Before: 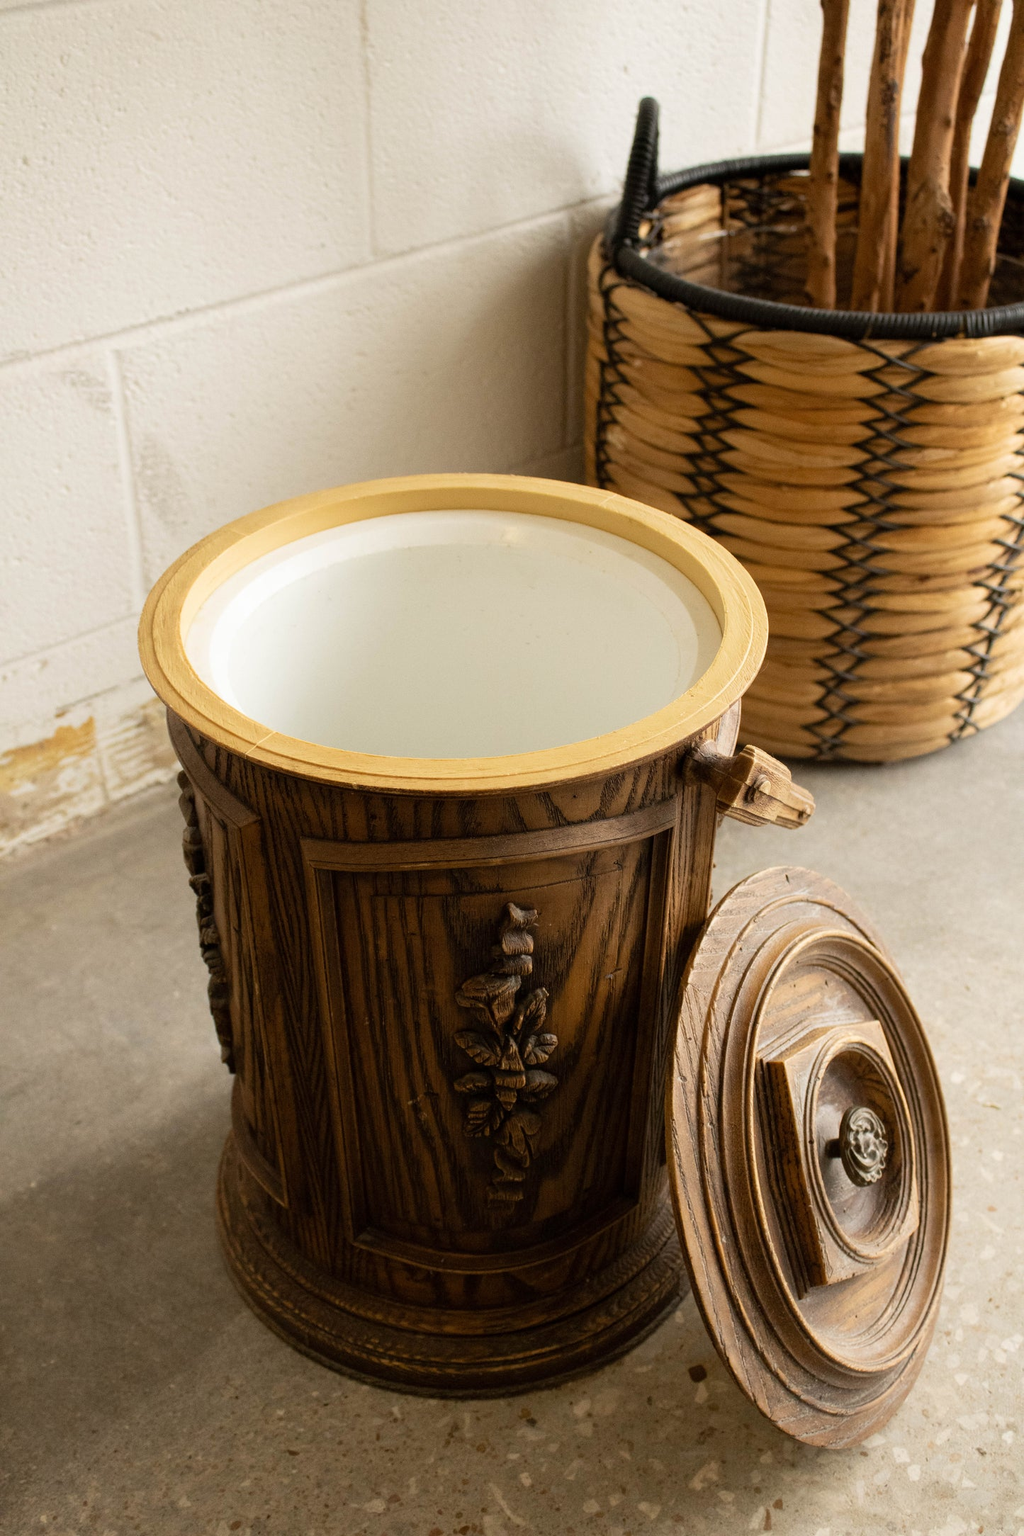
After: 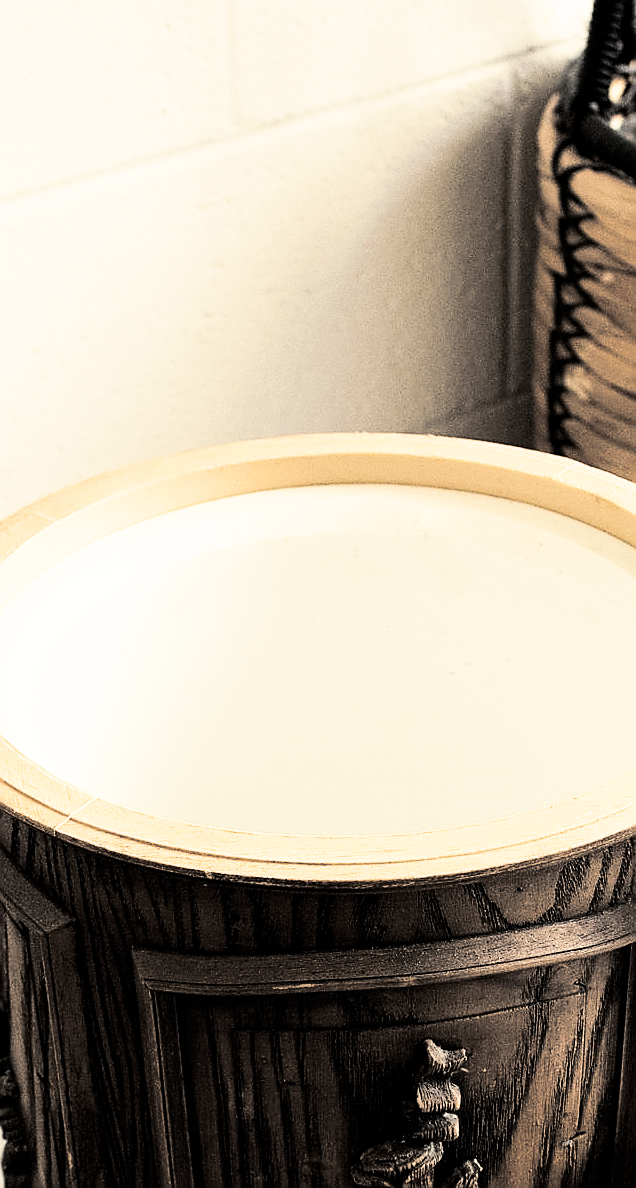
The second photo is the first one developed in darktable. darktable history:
sharpen: radius 1.4, amount 1.25, threshold 0.7
contrast brightness saturation: contrast 0.25, saturation -0.31
crop: left 20.248%, top 10.86%, right 35.675%, bottom 34.321%
exposure: black level correction 0, exposure 0.9 EV, compensate highlight preservation false
filmic rgb: black relative exposure -5 EV, white relative exposure 3.5 EV, hardness 3.19, contrast 1.2, highlights saturation mix -50%
split-toning: shadows › hue 43.2°, shadows › saturation 0, highlights › hue 50.4°, highlights › saturation 1
shadows and highlights: shadows 32, highlights -32, soften with gaussian
